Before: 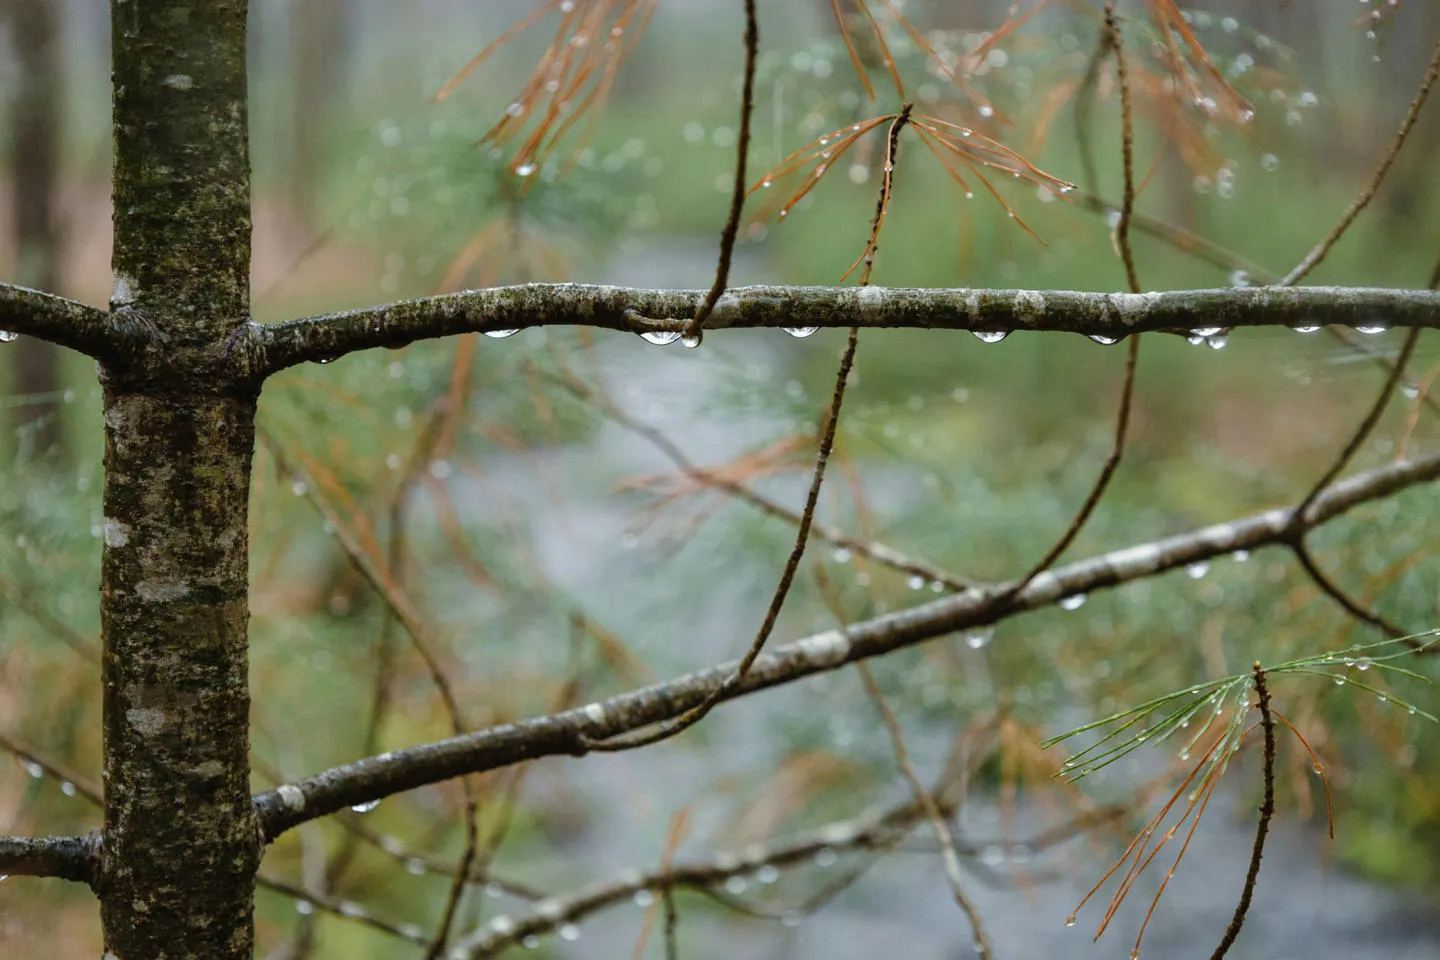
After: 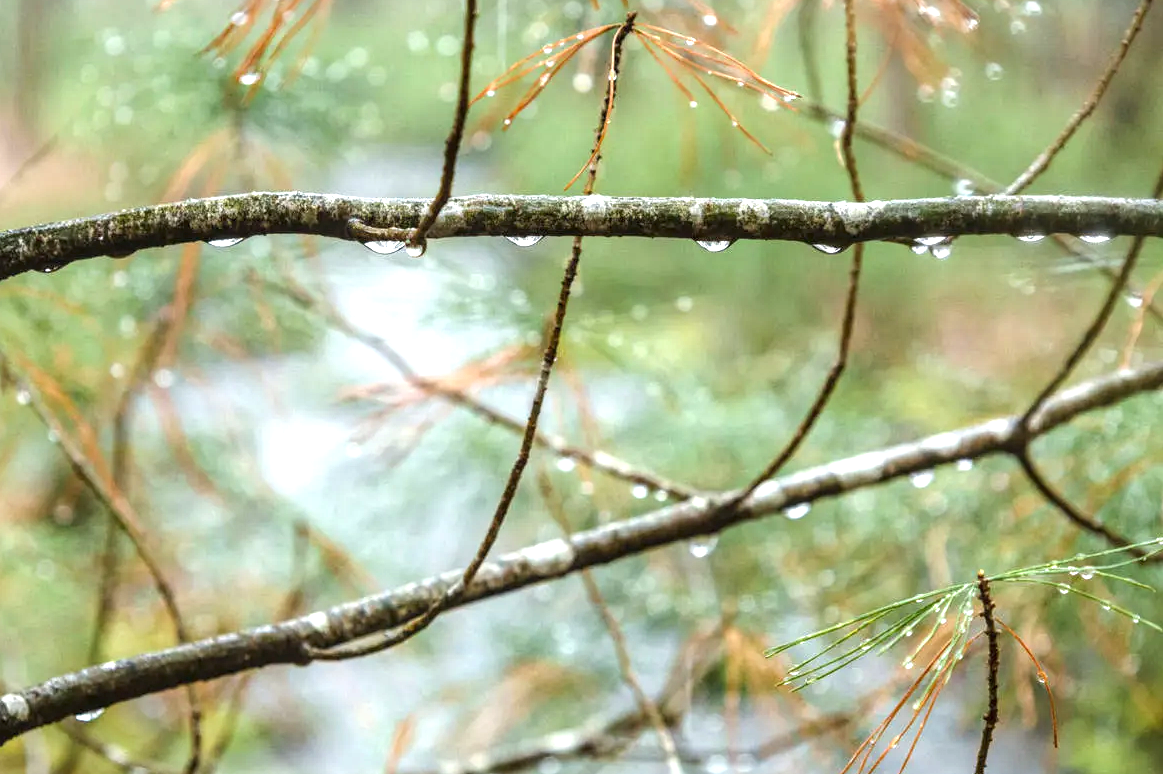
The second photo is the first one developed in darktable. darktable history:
crop: left 19.195%, top 9.509%, right 0%, bottom 9.781%
exposure: exposure 1.138 EV, compensate highlight preservation false
local contrast: on, module defaults
